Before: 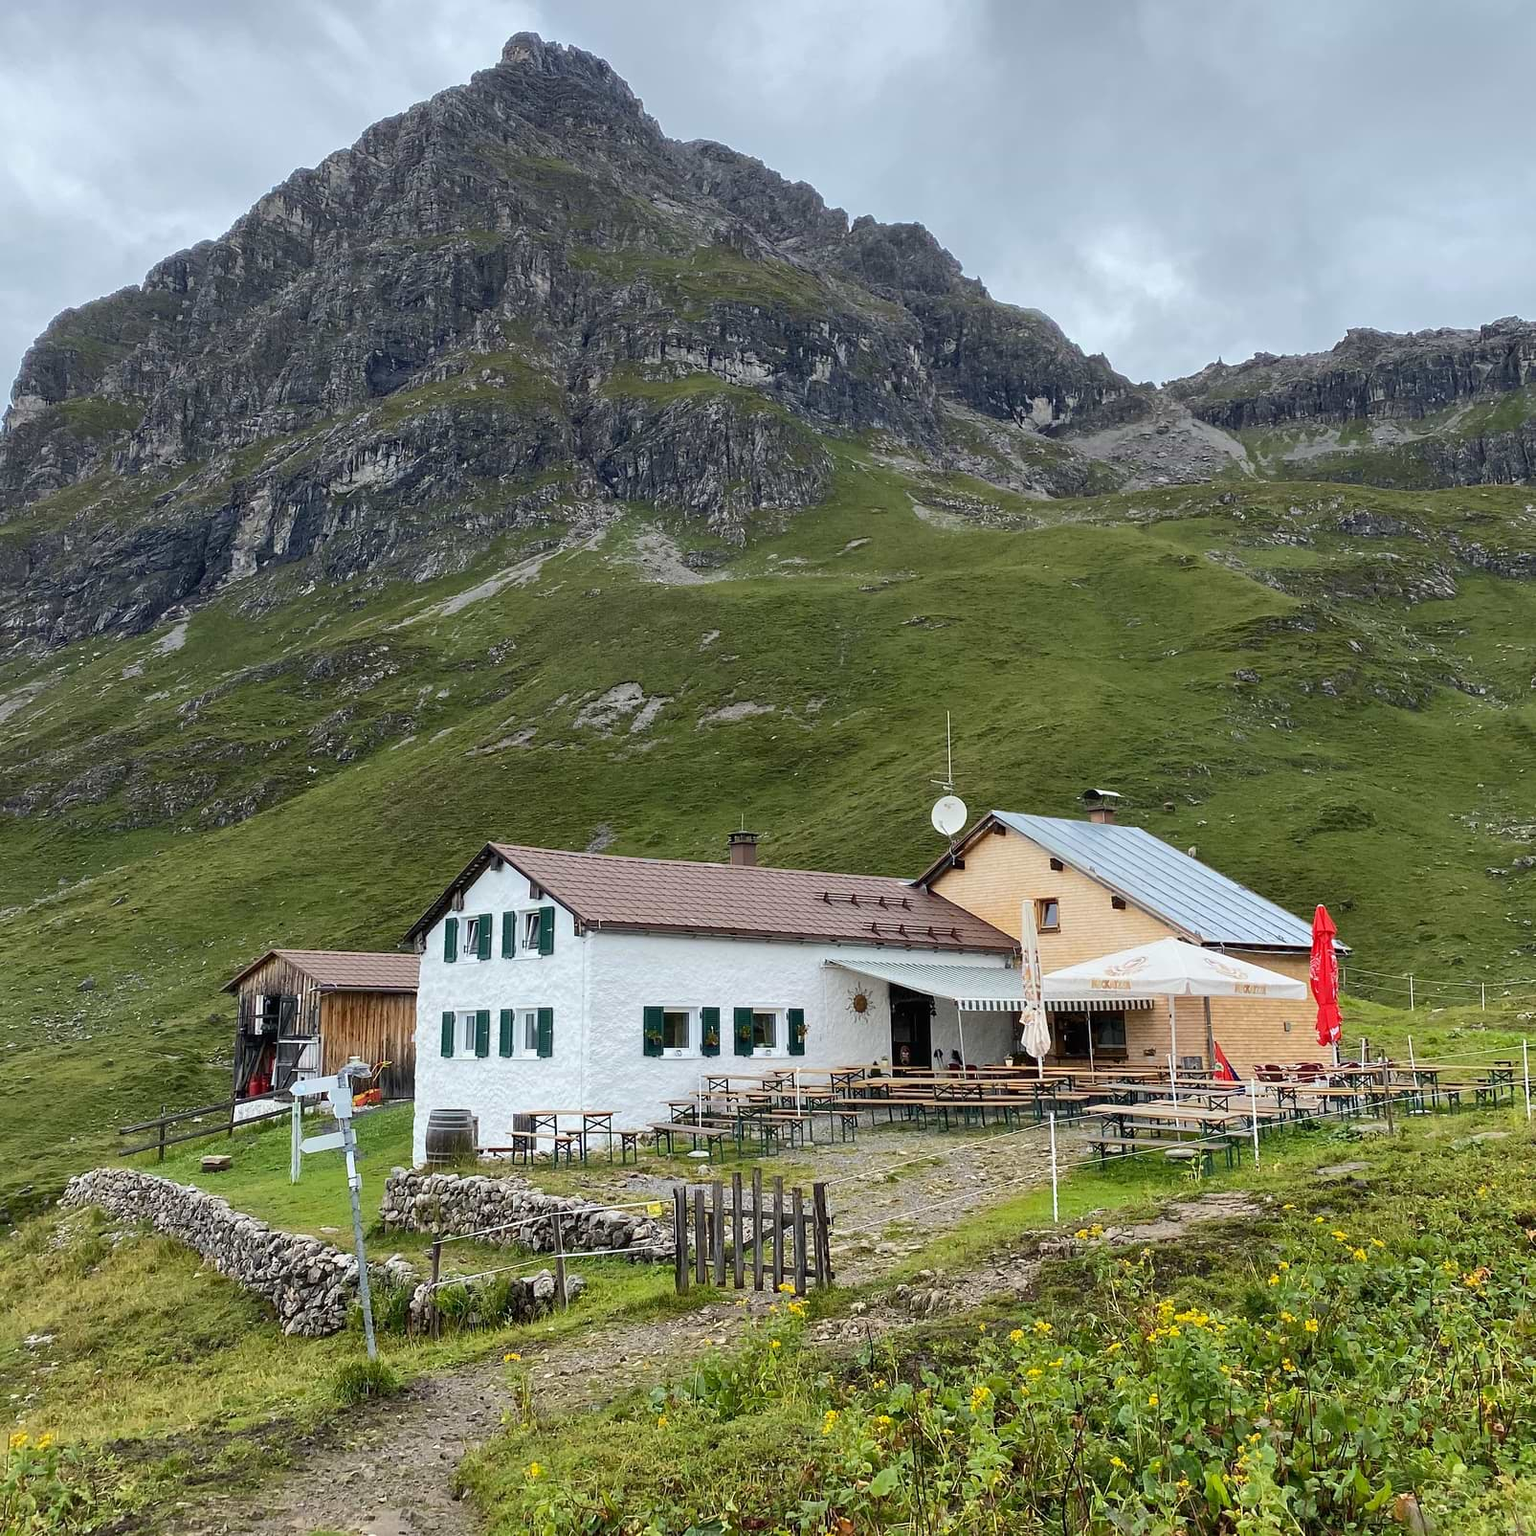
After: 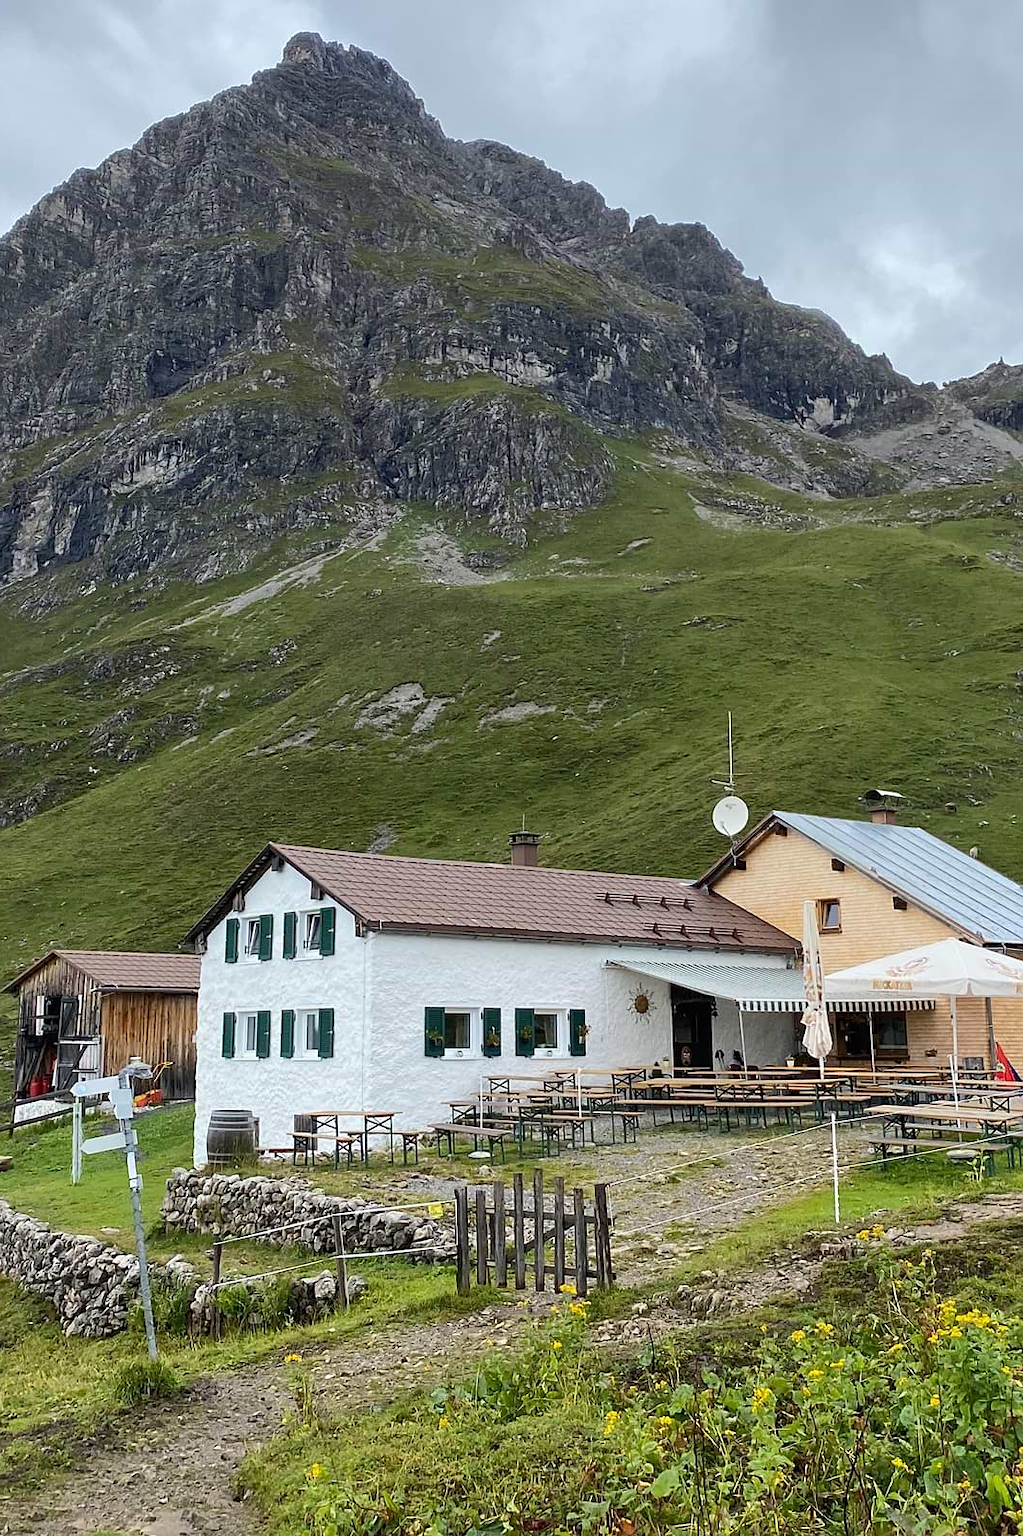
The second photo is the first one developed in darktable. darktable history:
sharpen: amount 0.2
crop and rotate: left 14.385%, right 18.948%
